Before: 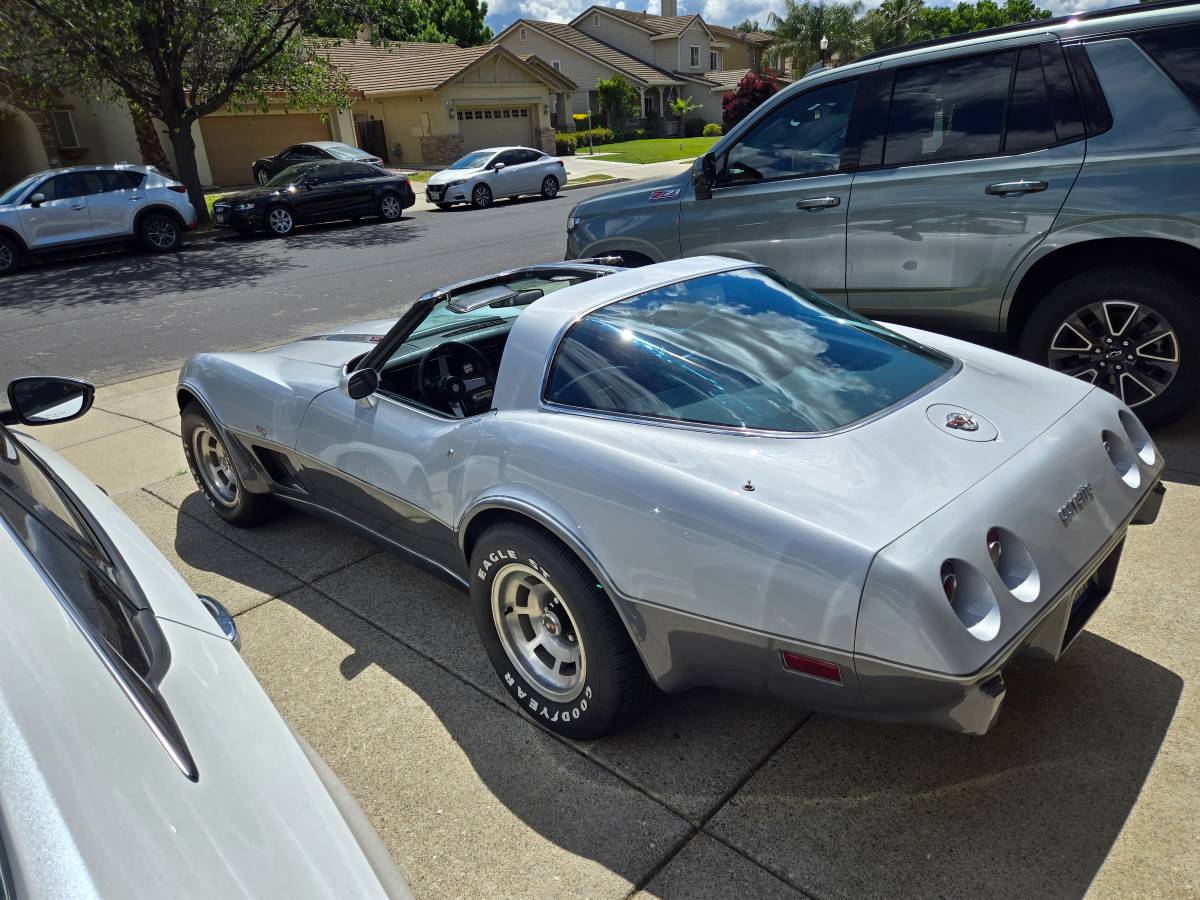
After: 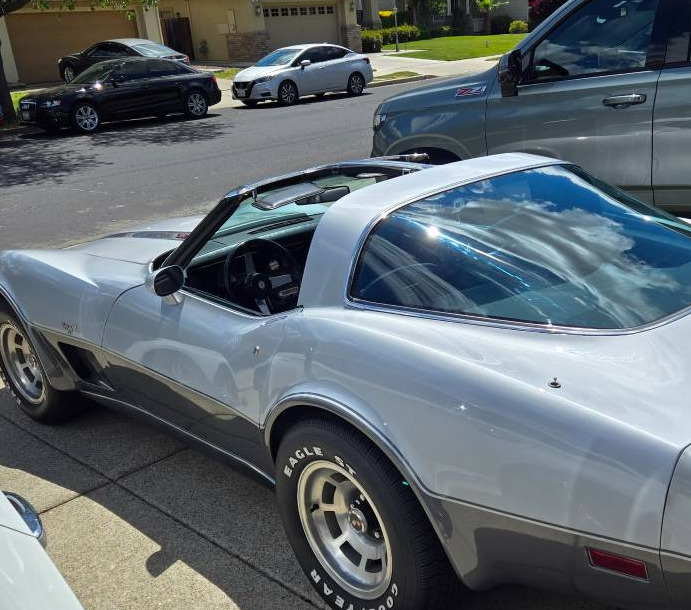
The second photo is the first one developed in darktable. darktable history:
crop: left 16.208%, top 11.476%, right 26.16%, bottom 20.644%
